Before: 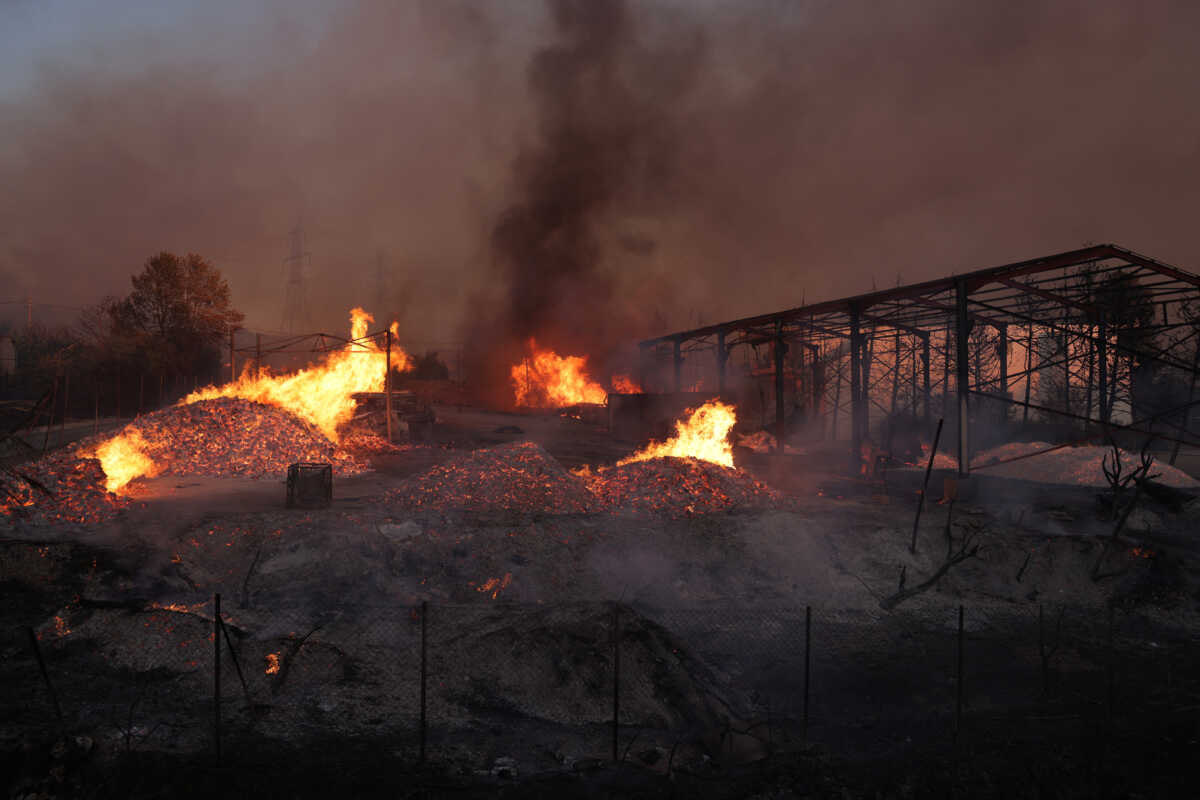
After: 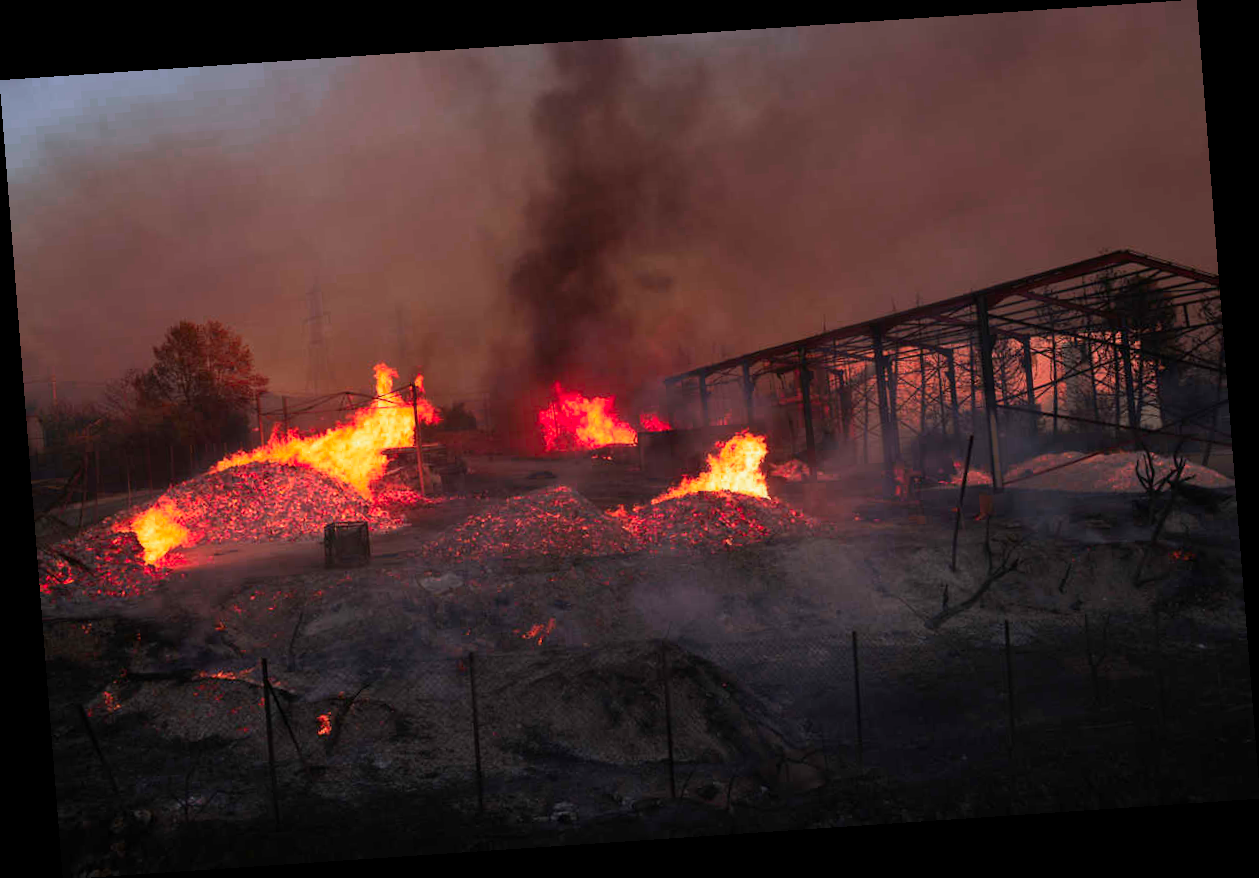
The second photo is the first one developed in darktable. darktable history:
color zones: curves: ch0 [(0.473, 0.374) (0.742, 0.784)]; ch1 [(0.354, 0.737) (0.742, 0.705)]; ch2 [(0.318, 0.421) (0.758, 0.532)]
rotate and perspective: rotation -4.2°, shear 0.006, automatic cropping off
